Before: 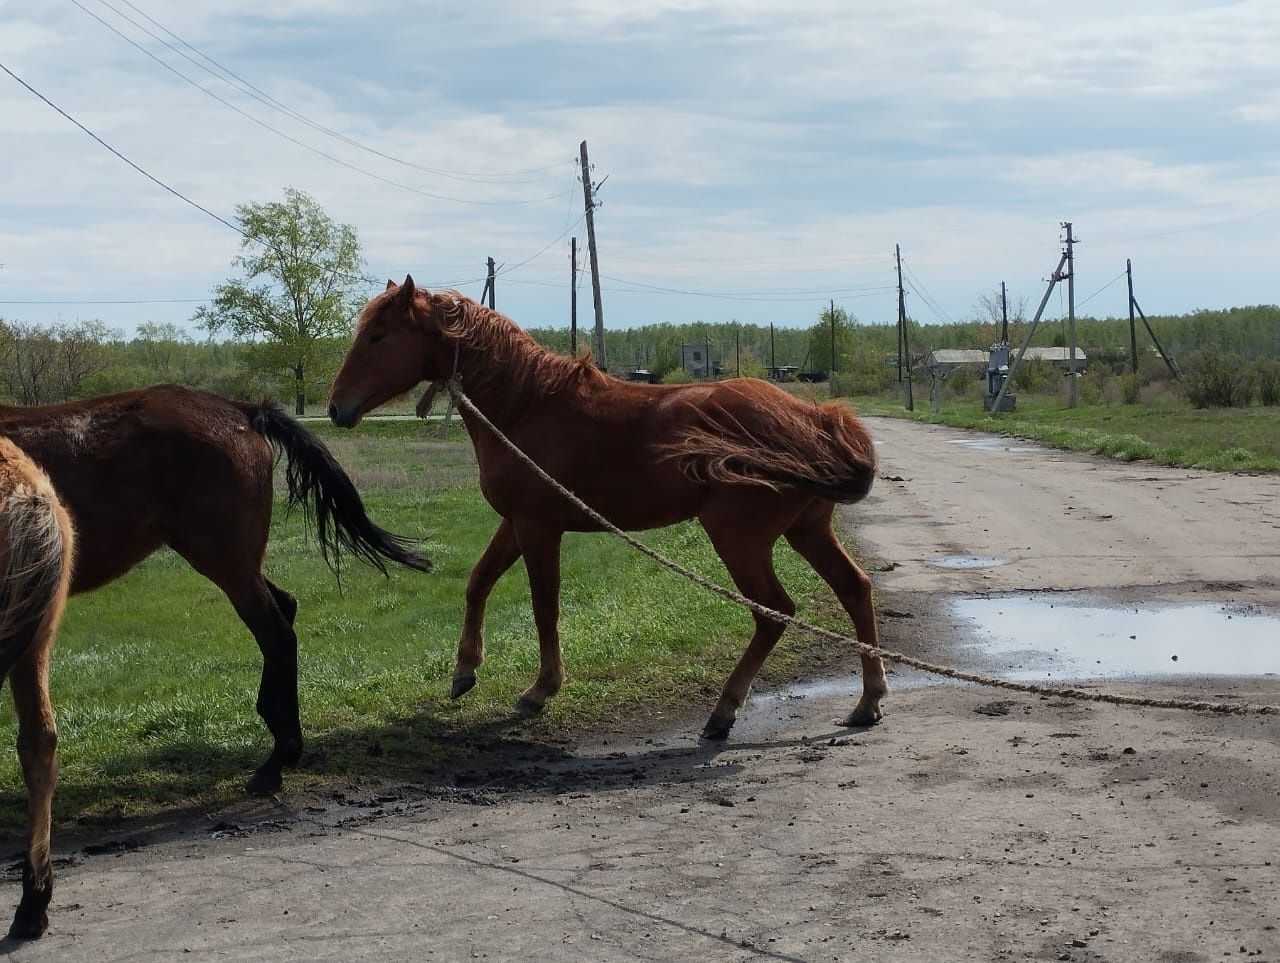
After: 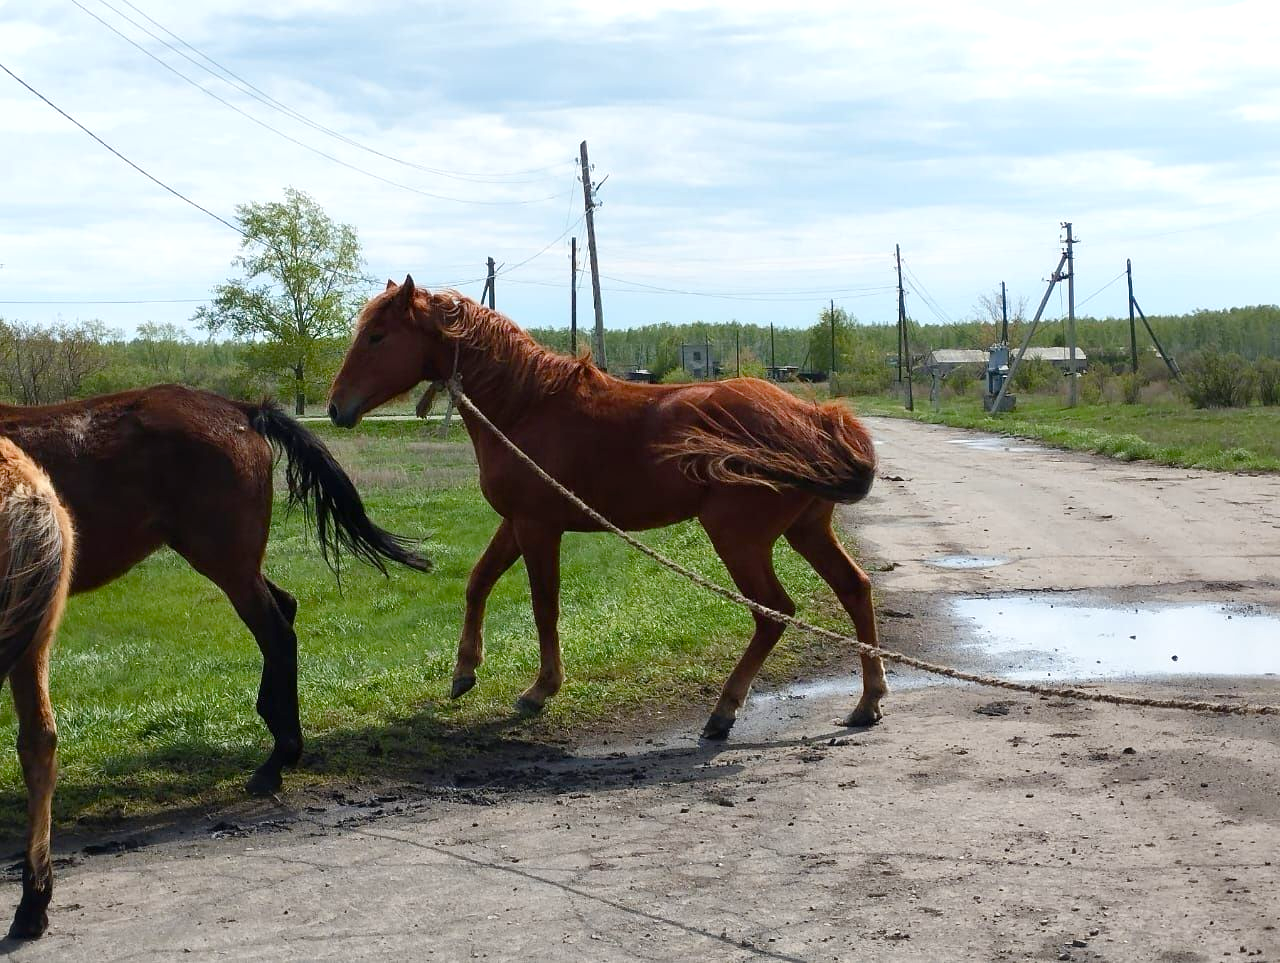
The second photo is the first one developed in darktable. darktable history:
color balance rgb: perceptual saturation grading › global saturation 20%, perceptual saturation grading › highlights -25%, perceptual saturation grading › shadows 25%
exposure: exposure 0.566 EV, compensate highlight preservation false
